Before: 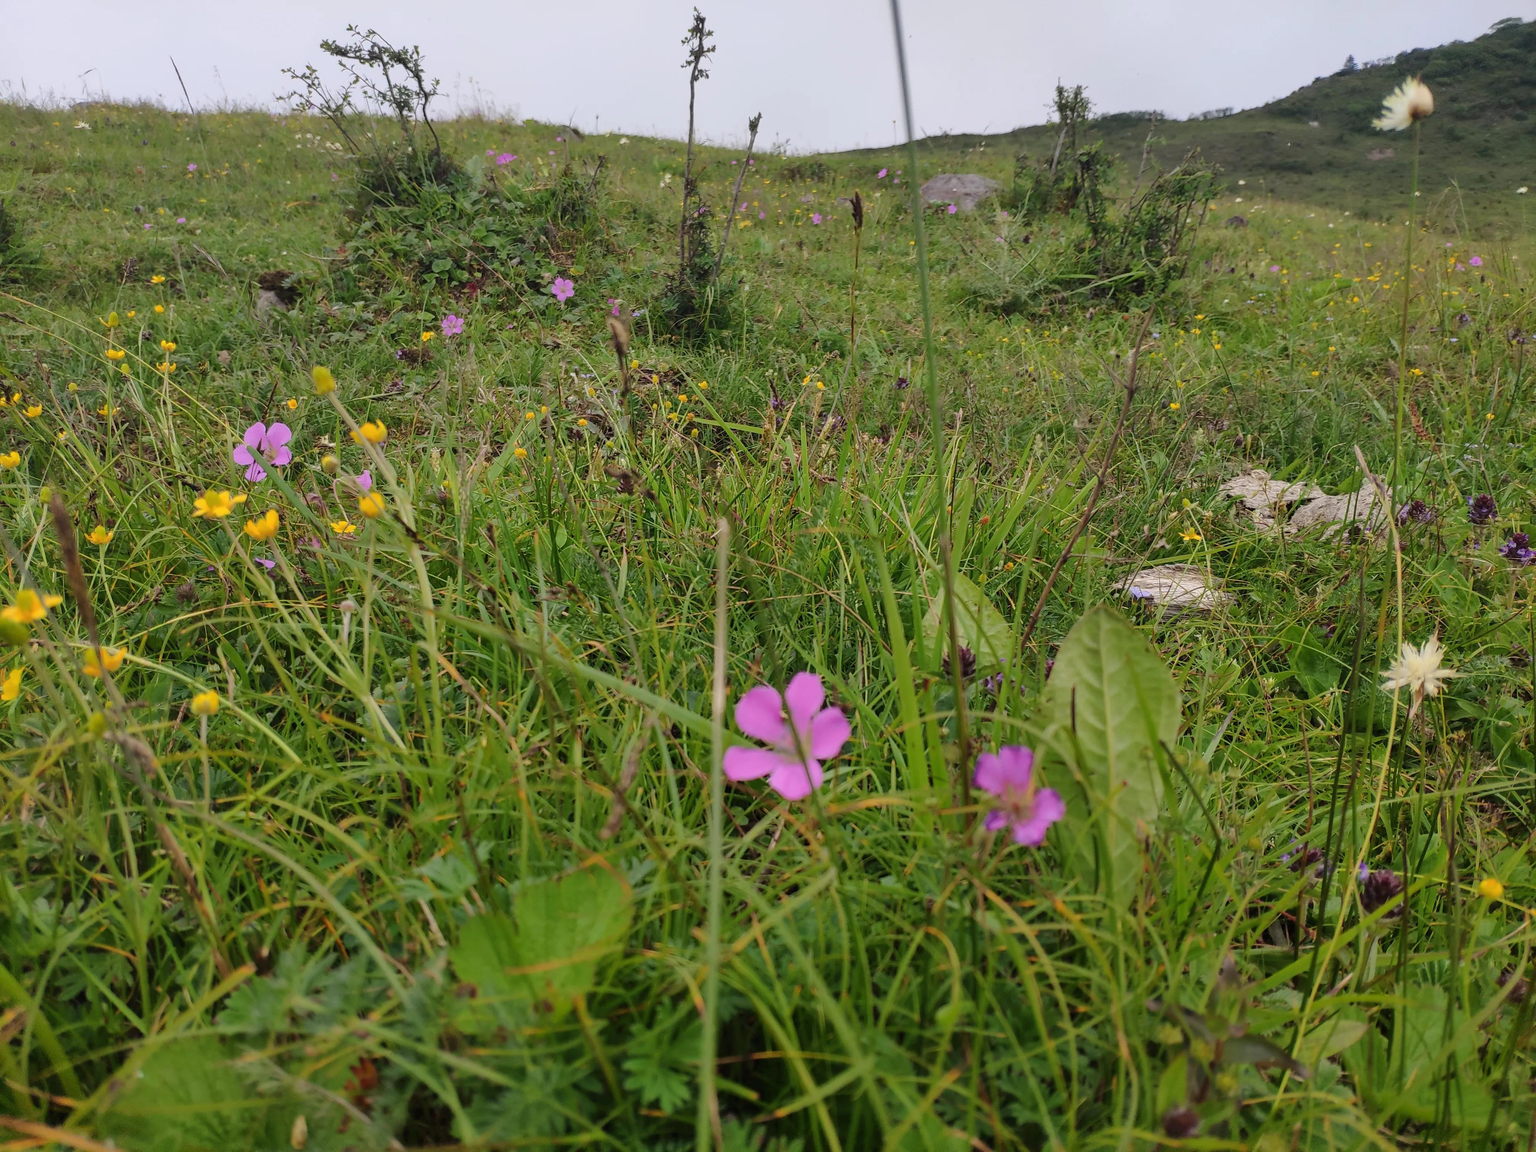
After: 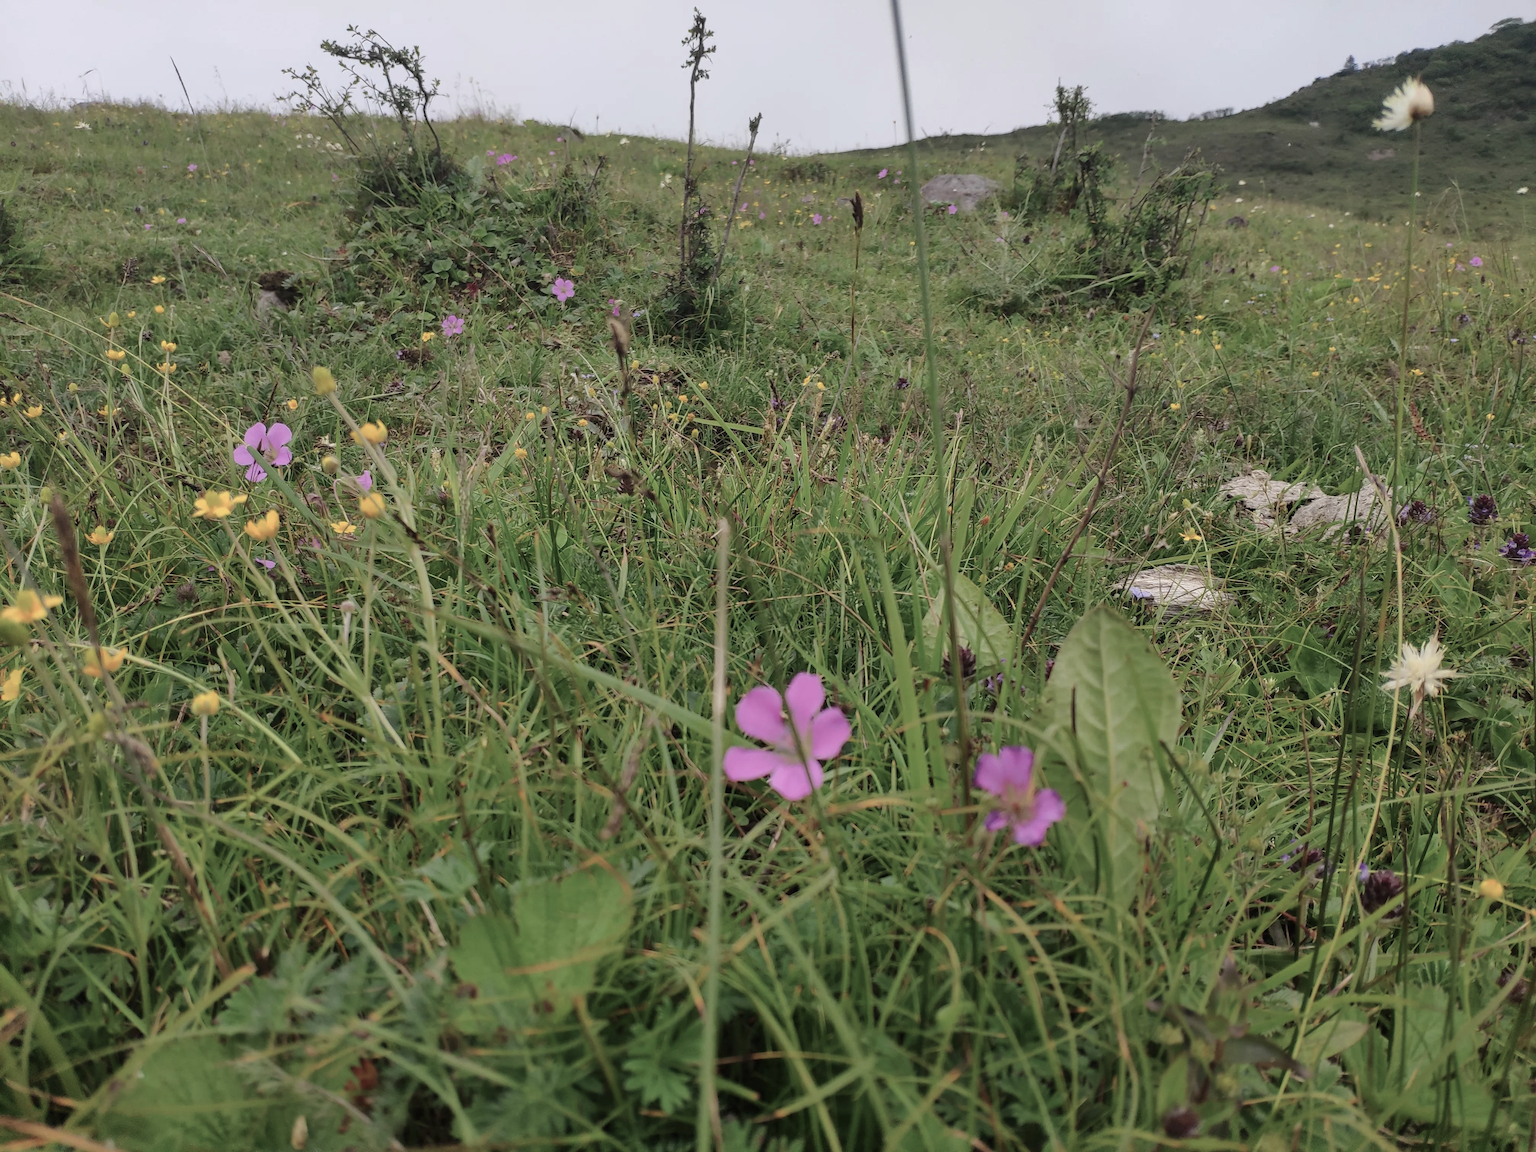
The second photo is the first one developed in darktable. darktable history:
color balance: input saturation 100.43%, contrast fulcrum 14.22%, output saturation 70.41%
white balance: emerald 1
